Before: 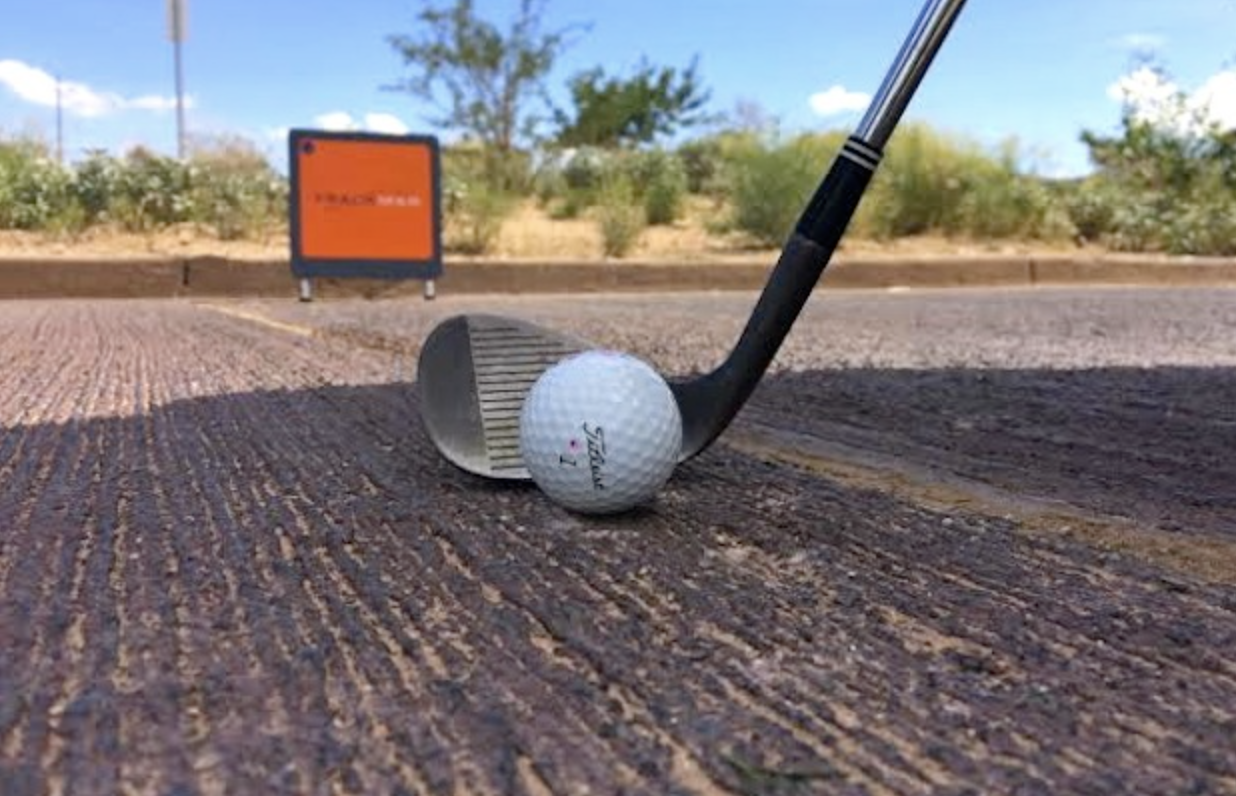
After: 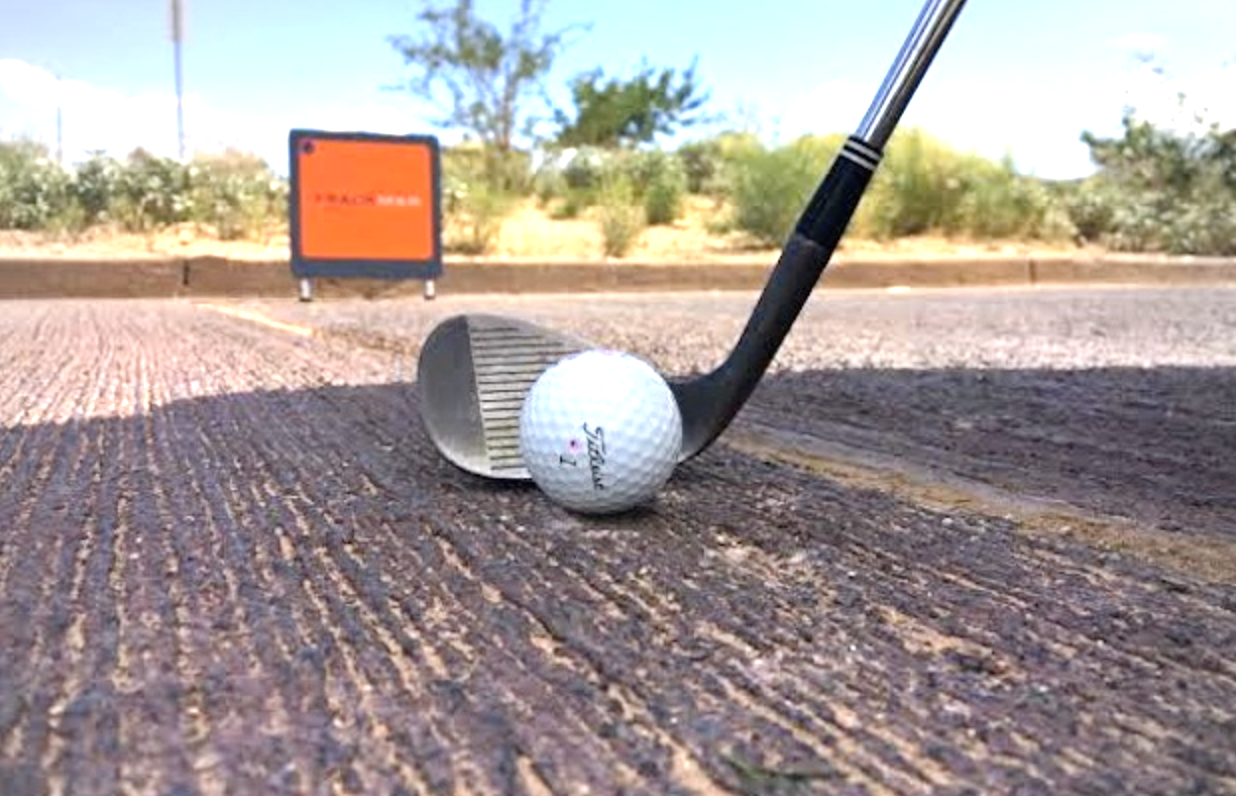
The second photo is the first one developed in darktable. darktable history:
vignetting: fall-off start 75.59%, brightness -0.322, center (-0.029, 0.241), width/height ratio 1.08
exposure: exposure 1 EV, compensate highlight preservation false
